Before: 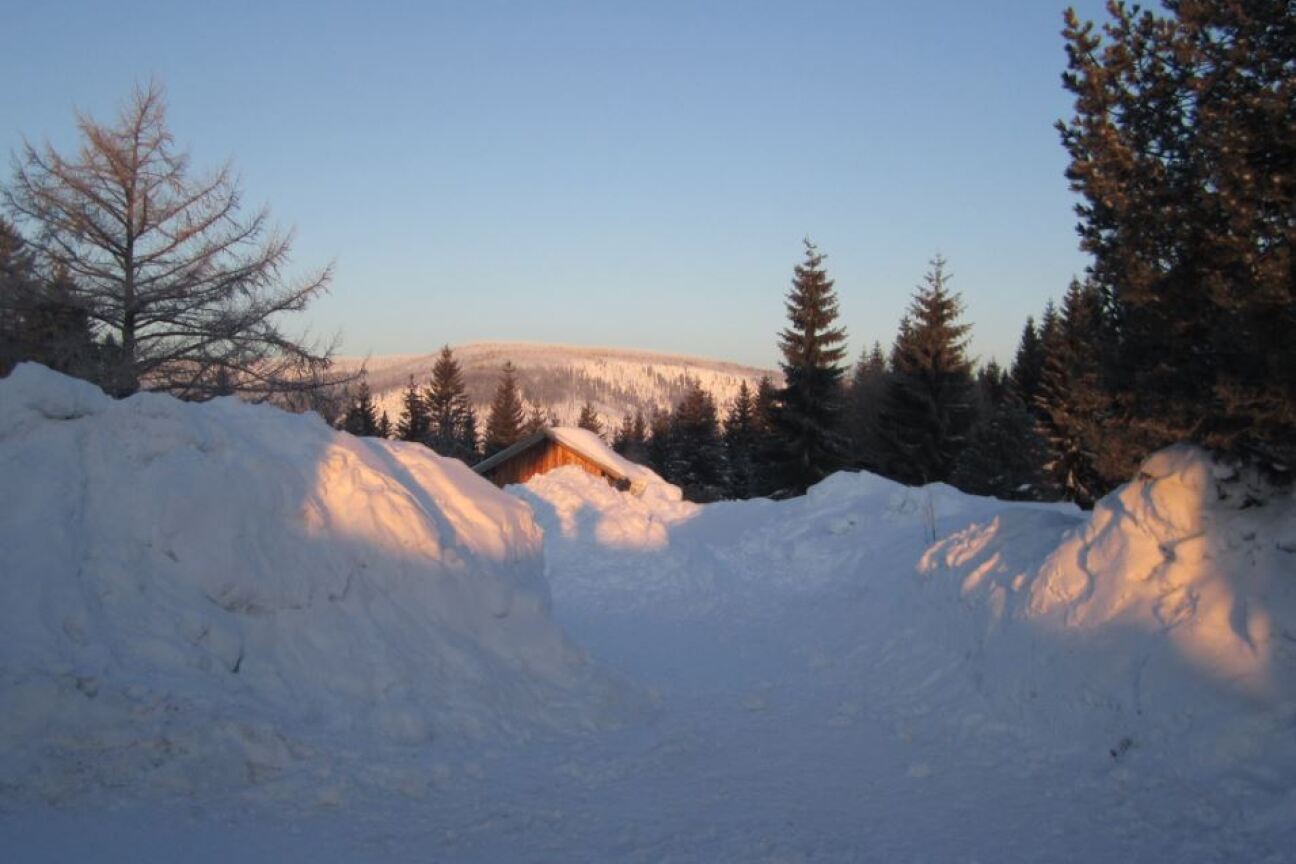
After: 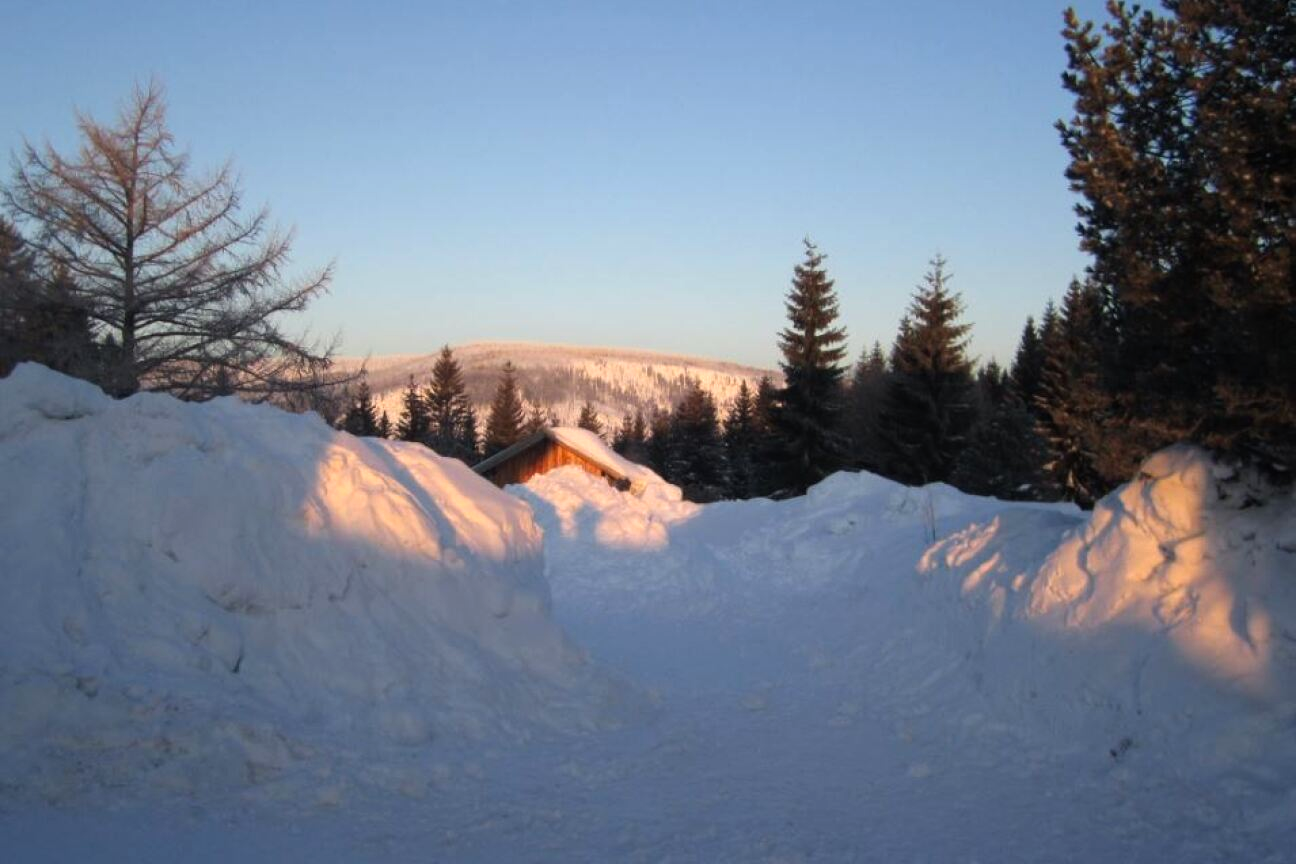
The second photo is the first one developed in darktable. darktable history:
color balance: contrast 10%
